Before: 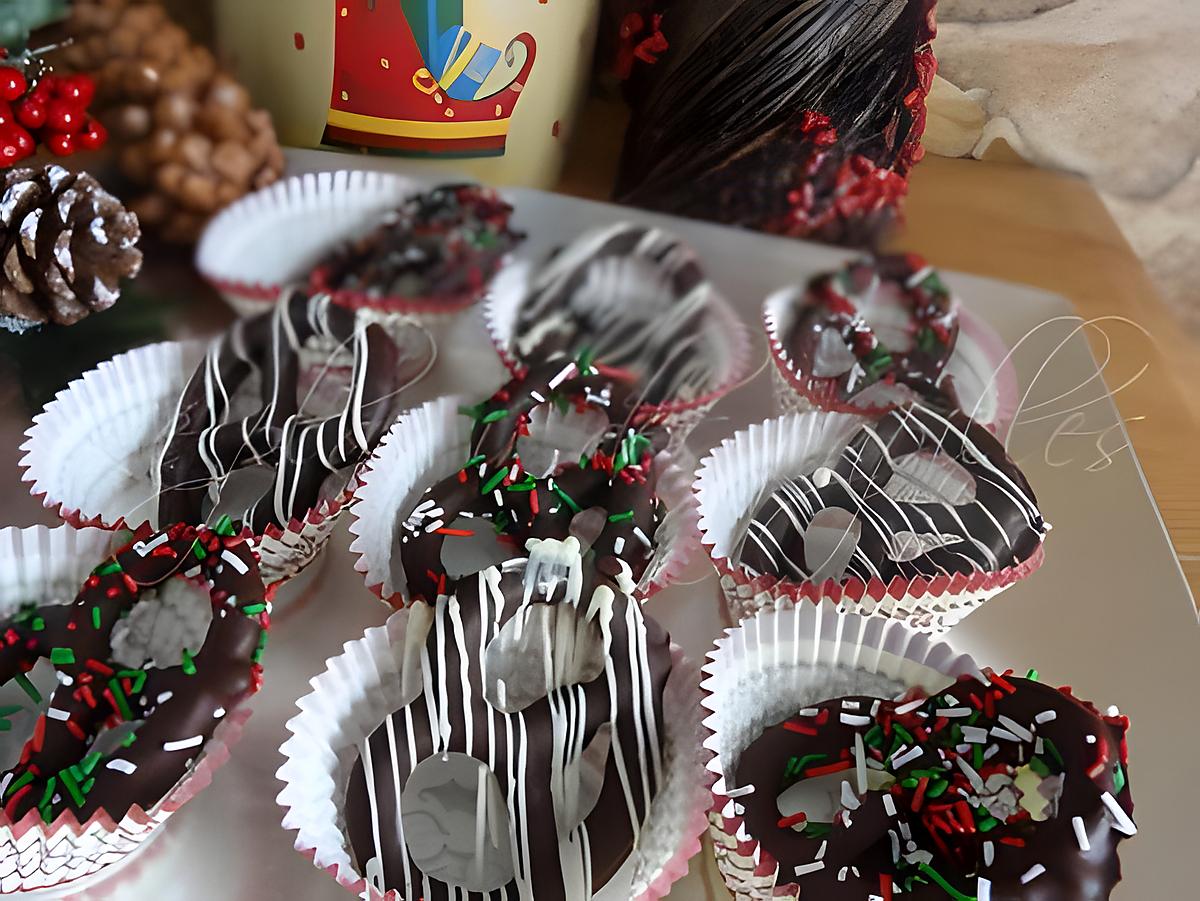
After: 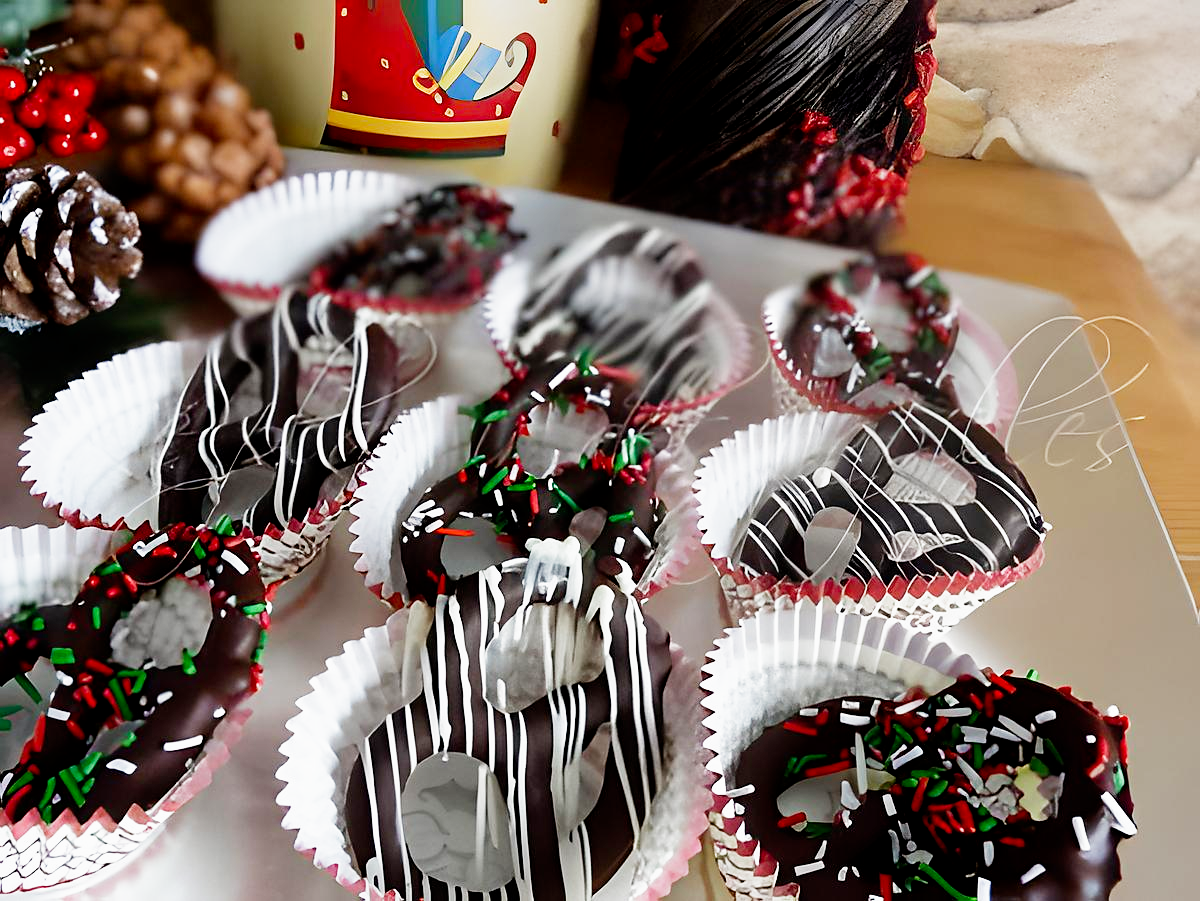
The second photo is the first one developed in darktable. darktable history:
filmic rgb: middle gray luminance 12.74%, black relative exposure -10.13 EV, white relative exposure 3.47 EV, threshold 6 EV, target black luminance 0%, hardness 5.74, latitude 44.69%, contrast 1.221, highlights saturation mix 5%, shadows ↔ highlights balance 26.78%, add noise in highlights 0, preserve chrominance no, color science v3 (2019), use custom middle-gray values true, iterations of high-quality reconstruction 0, contrast in highlights soft, enable highlight reconstruction true
